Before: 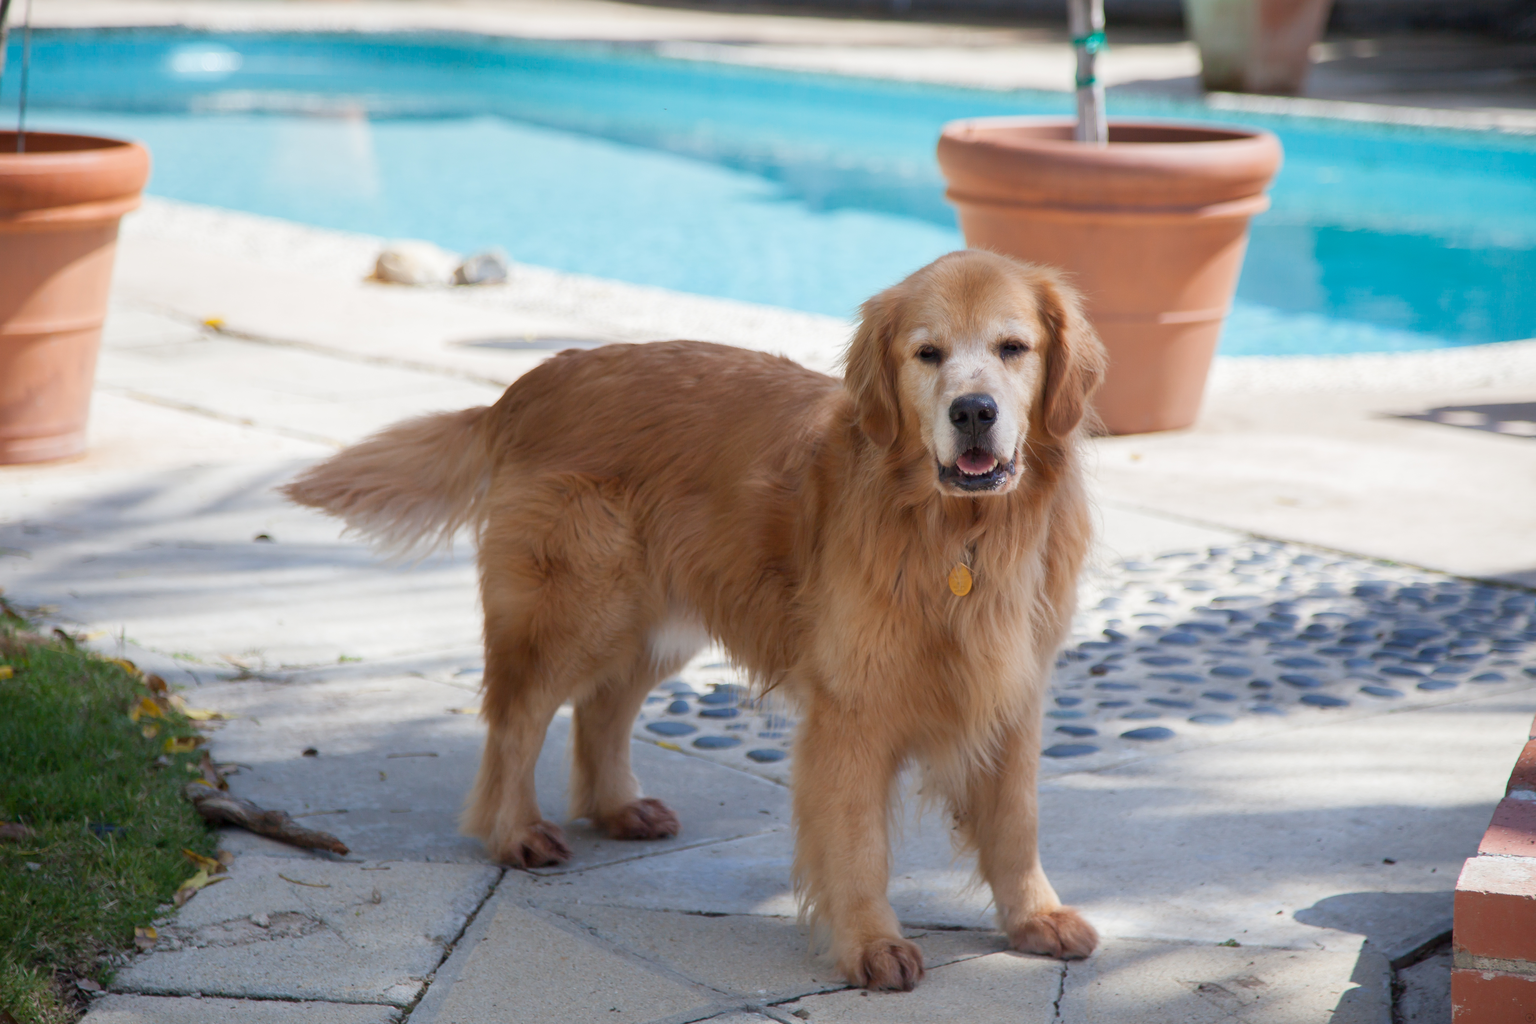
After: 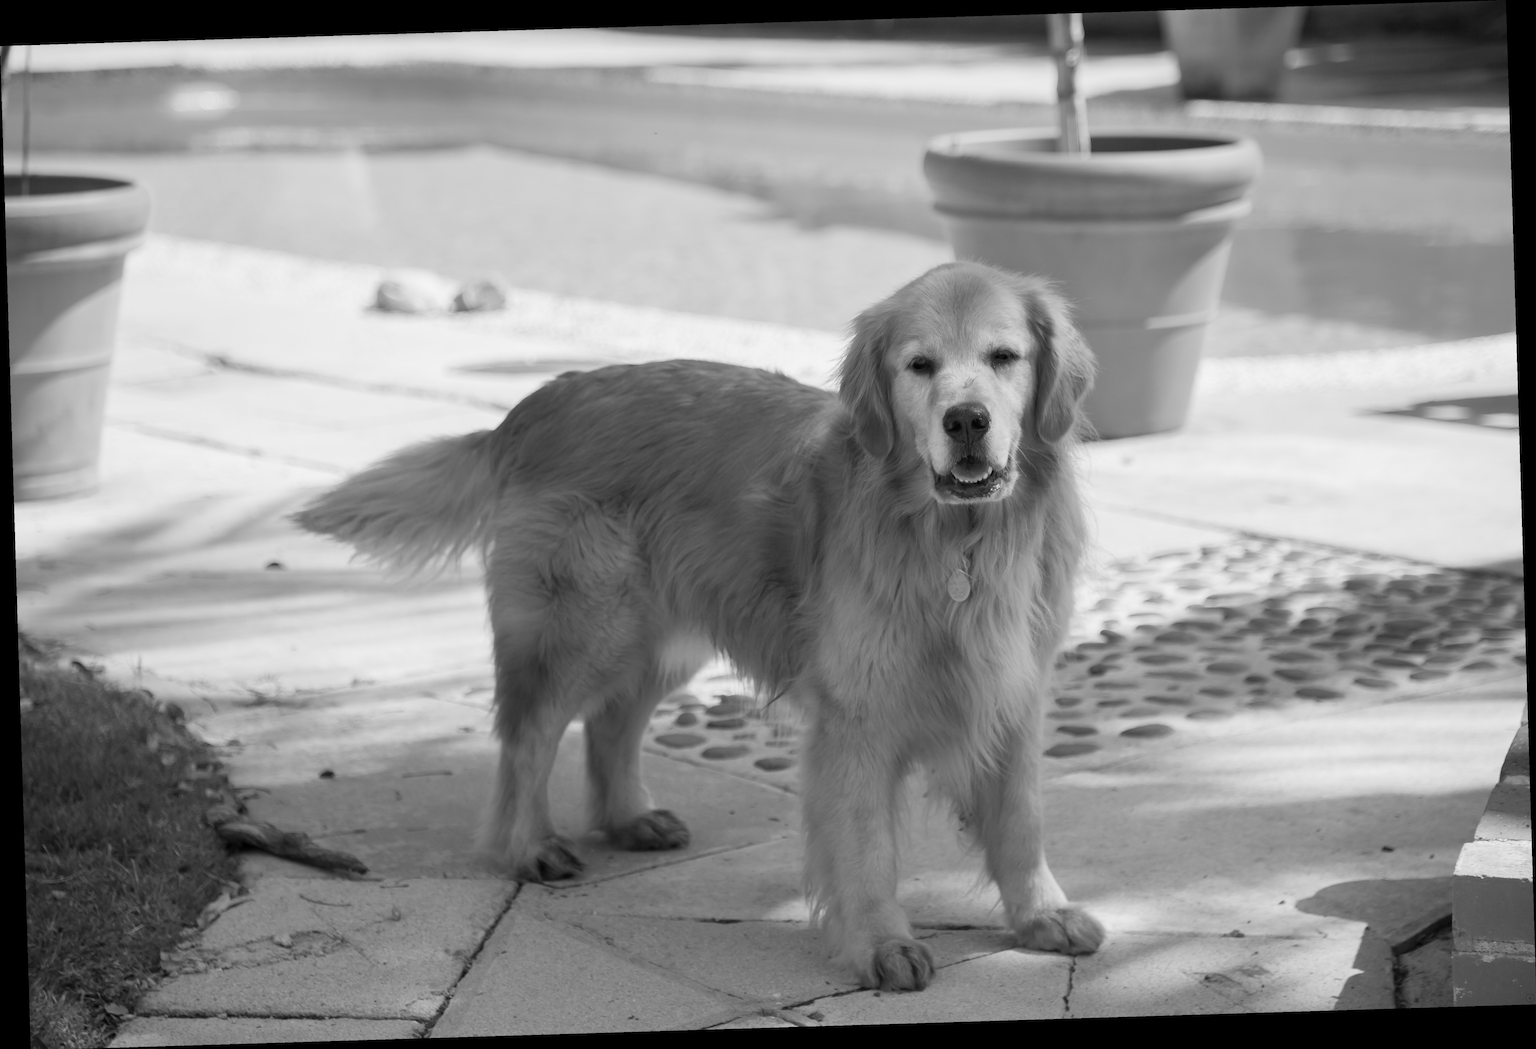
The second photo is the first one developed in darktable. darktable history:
monochrome: a 32, b 64, size 2.3
rotate and perspective: rotation -1.75°, automatic cropping off
